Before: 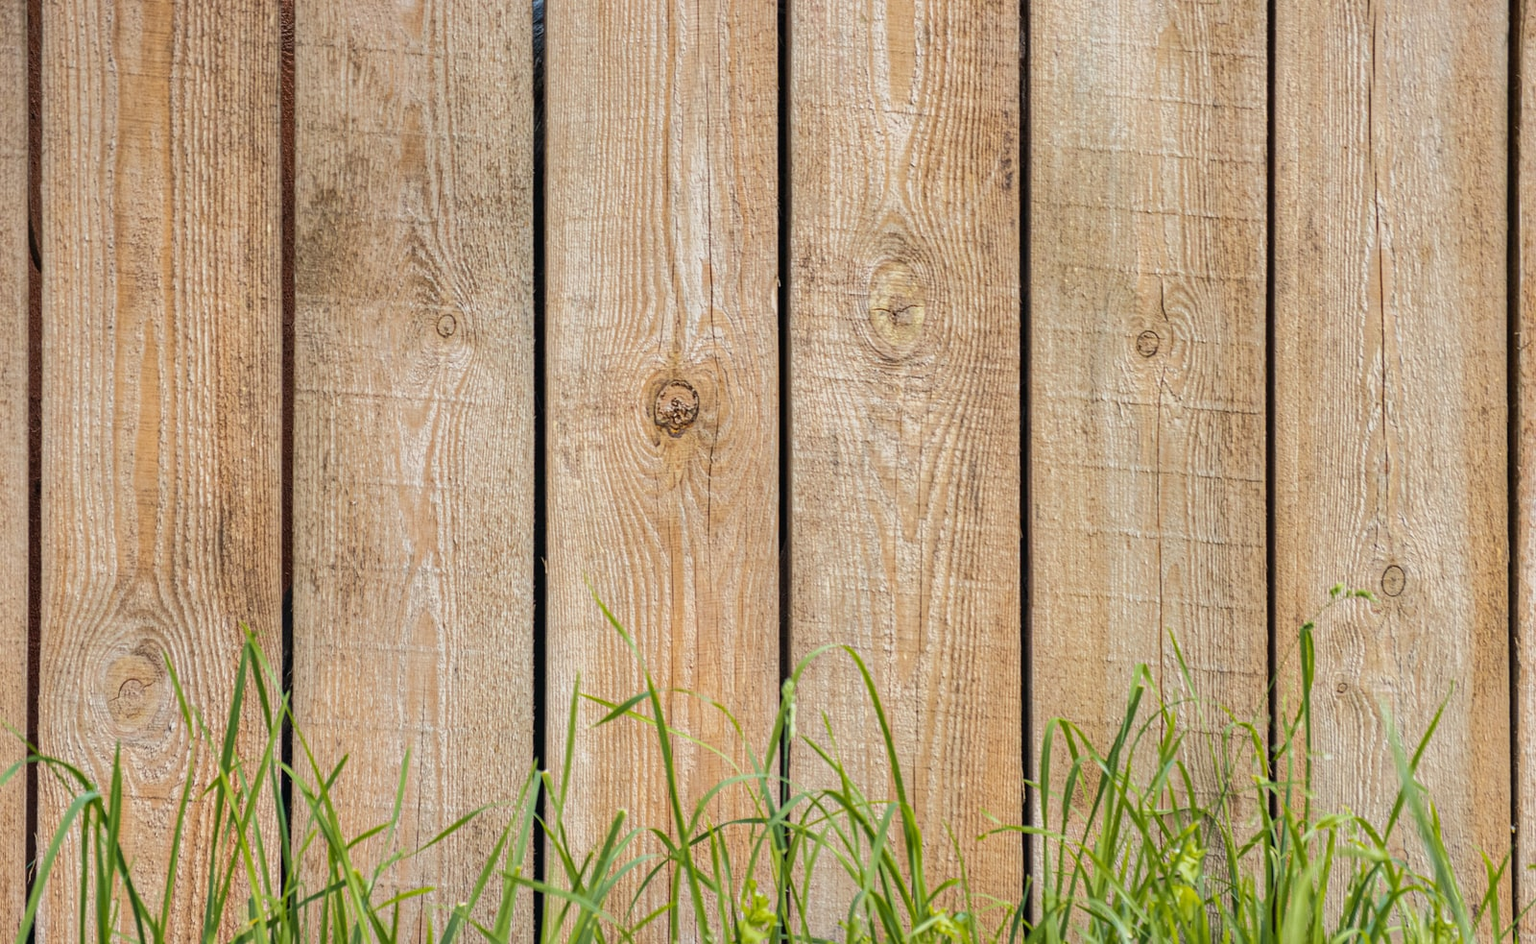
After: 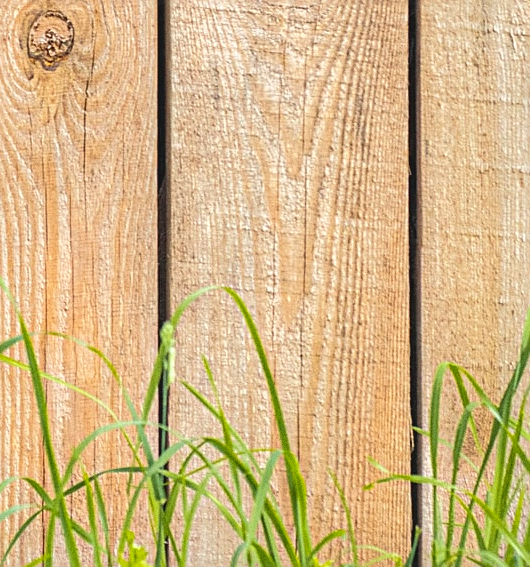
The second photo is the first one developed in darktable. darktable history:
crop: left 40.878%, top 39.176%, right 25.993%, bottom 3.081%
exposure: black level correction 0, exposure 0.5 EV, compensate highlight preservation false
contrast brightness saturation: contrast -0.1, brightness 0.05, saturation 0.08
sharpen: on, module defaults
grain: coarseness 0.47 ISO
bloom: size 3%, threshold 100%, strength 0%
